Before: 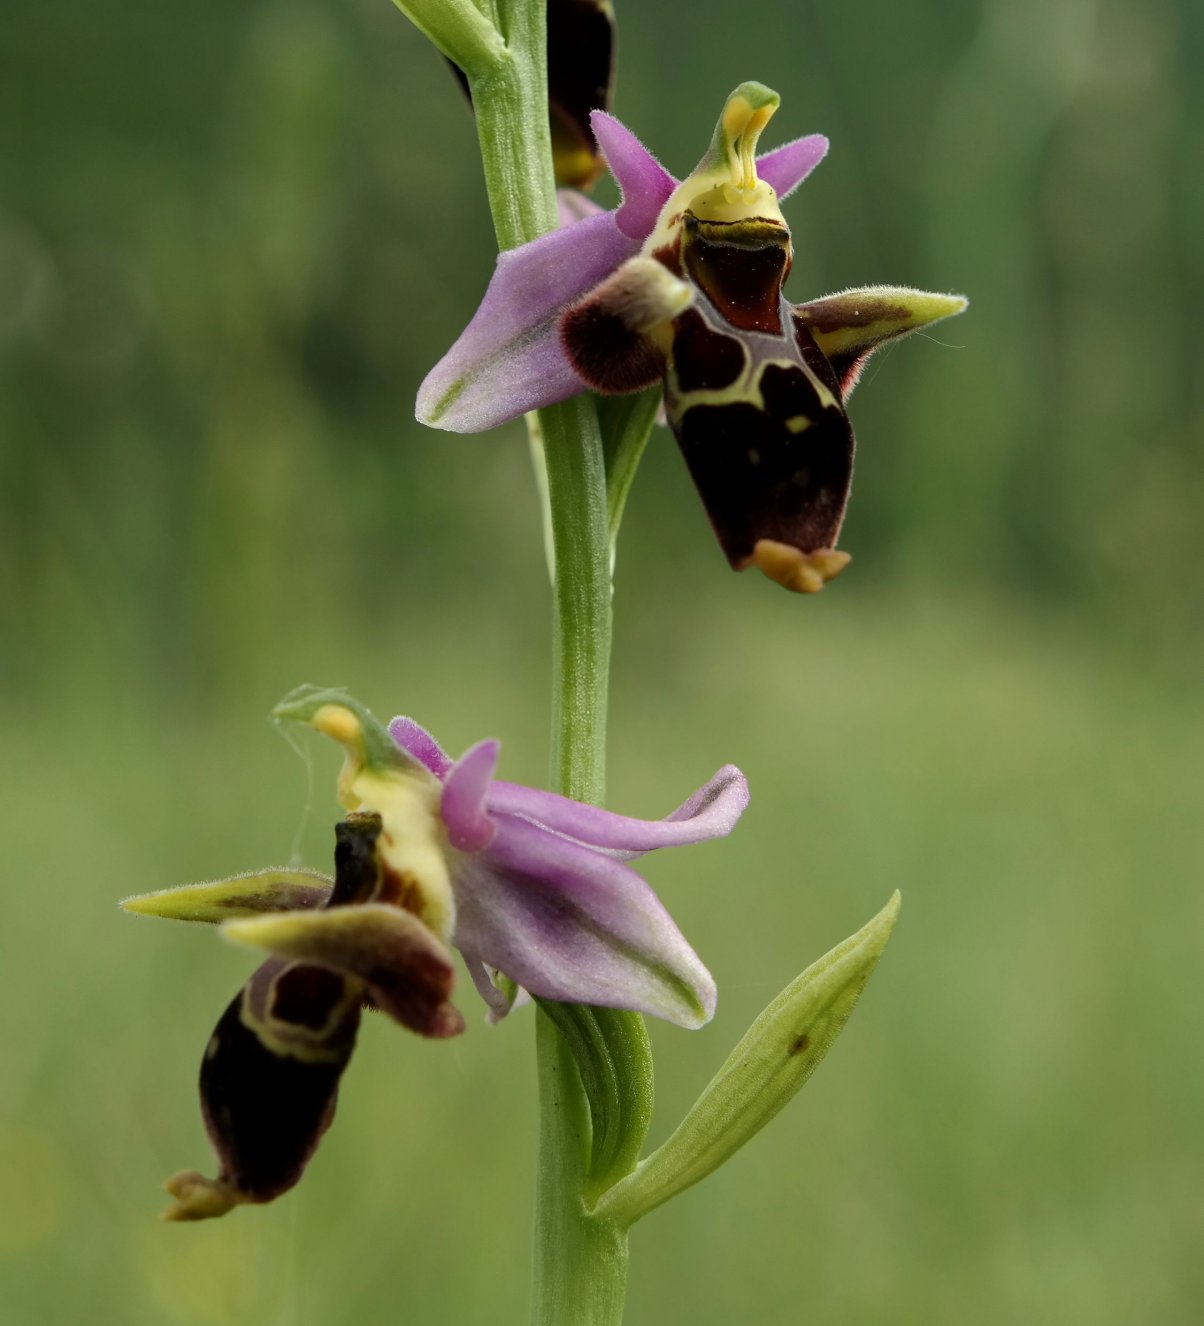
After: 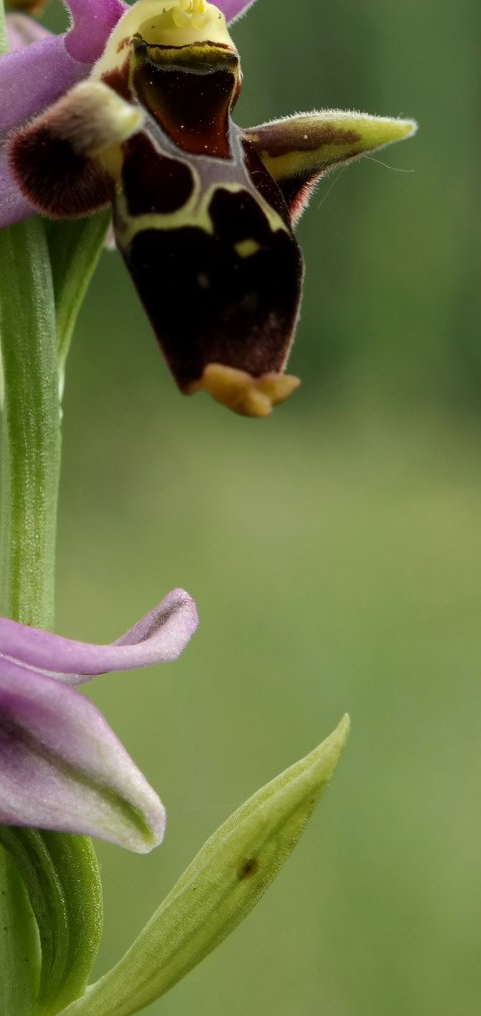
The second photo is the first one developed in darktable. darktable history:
crop: left 45.829%, top 13.303%, right 14.152%, bottom 10.03%
